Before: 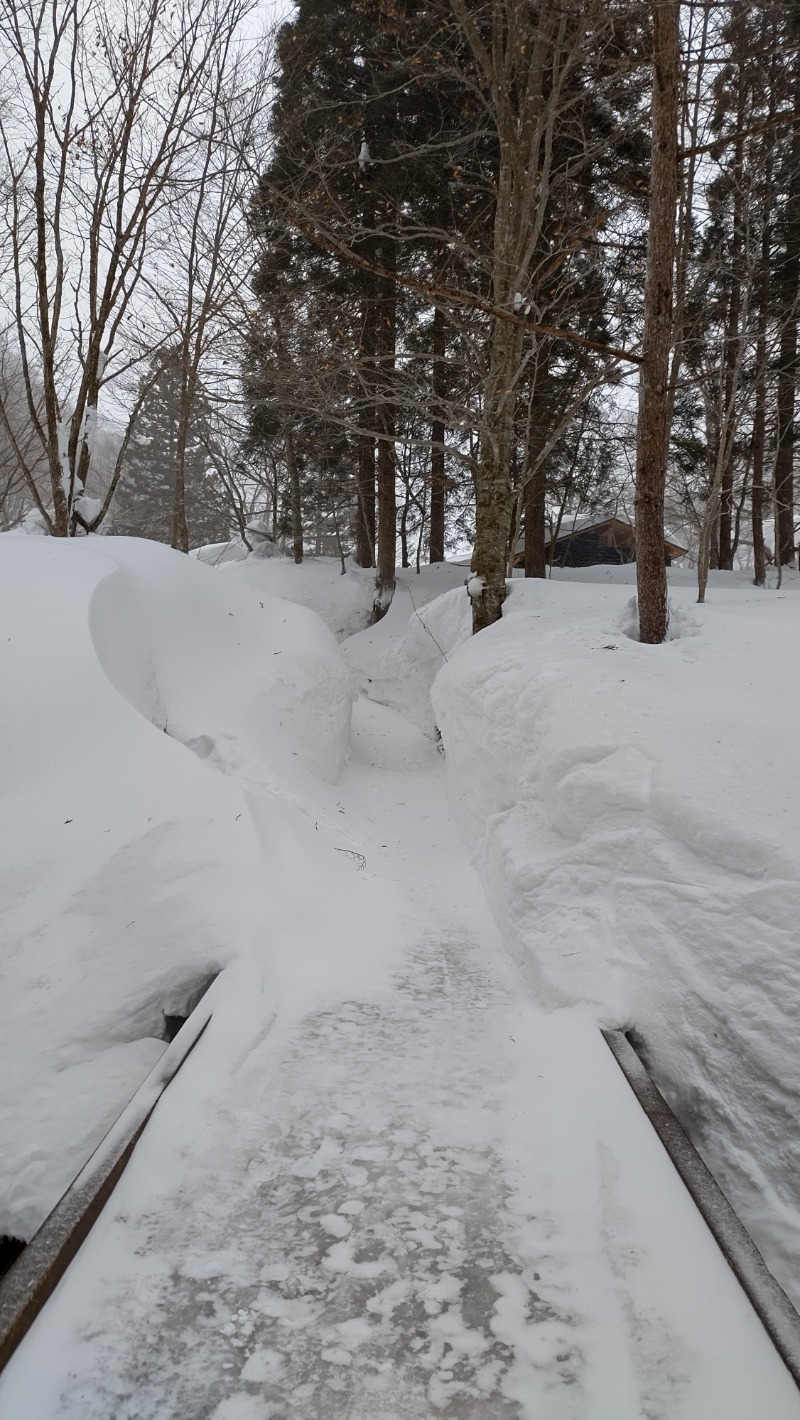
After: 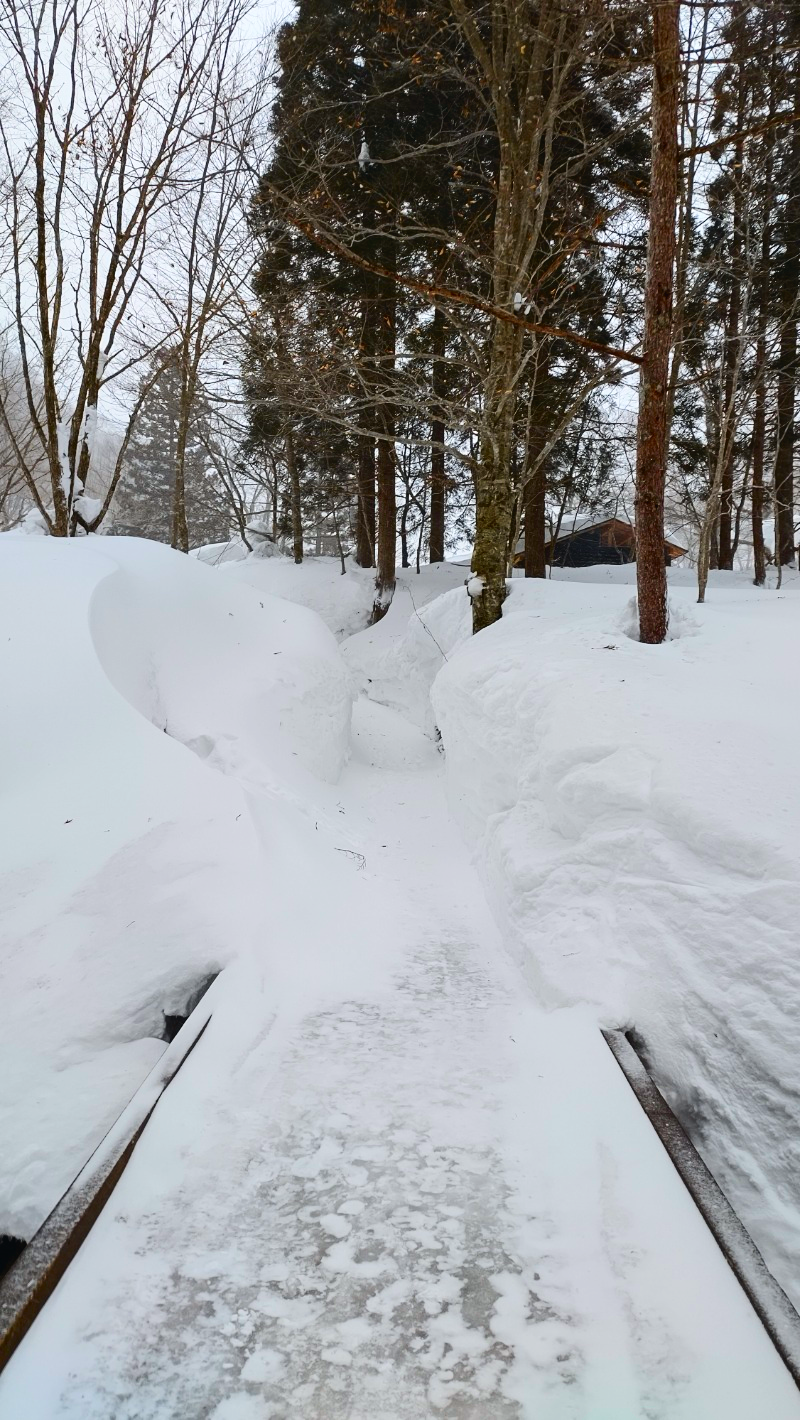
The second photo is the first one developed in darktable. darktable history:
tone curve: curves: ch0 [(0, 0.023) (0.103, 0.087) (0.277, 0.28) (0.438, 0.547) (0.546, 0.678) (0.735, 0.843) (0.994, 1)]; ch1 [(0, 0) (0.371, 0.261) (0.465, 0.42) (0.488, 0.477) (0.512, 0.513) (0.542, 0.581) (0.574, 0.647) (0.636, 0.747) (1, 1)]; ch2 [(0, 0) (0.369, 0.388) (0.449, 0.431) (0.478, 0.471) (0.516, 0.517) (0.575, 0.642) (0.649, 0.726) (1, 1)], color space Lab, independent channels, preserve colors none
velvia: on, module defaults
